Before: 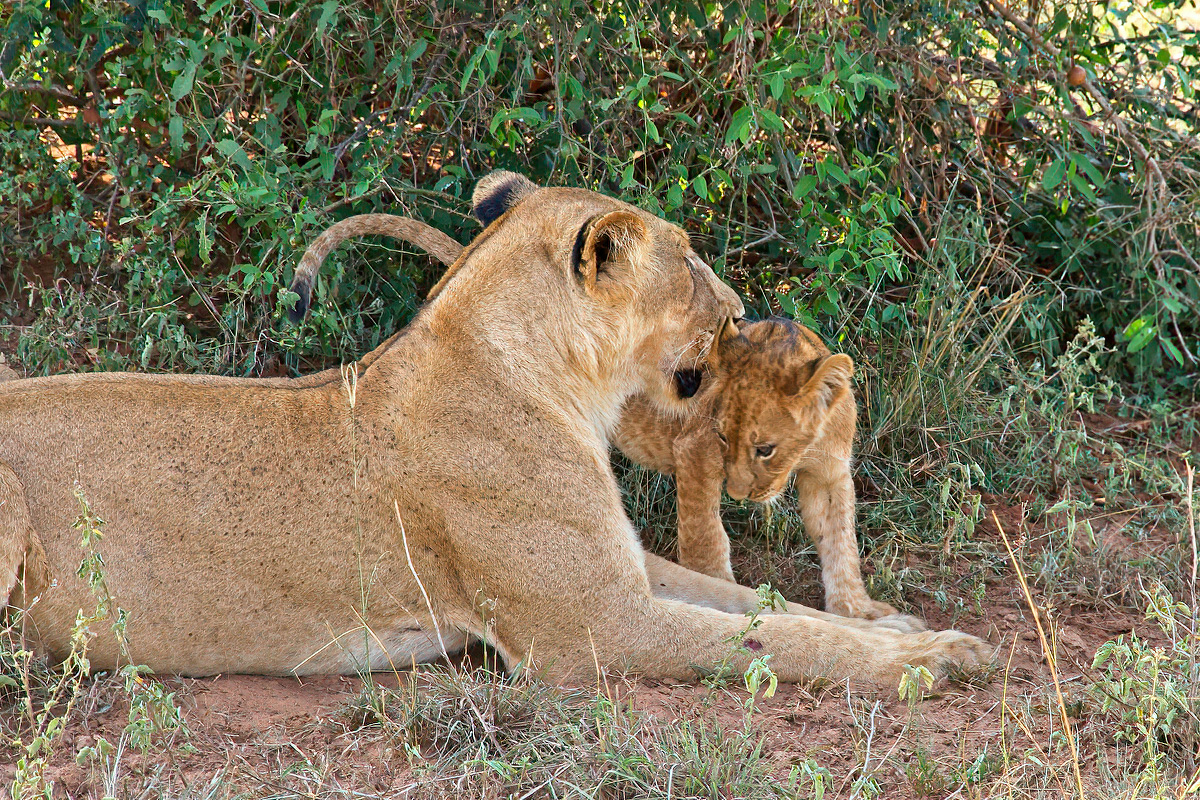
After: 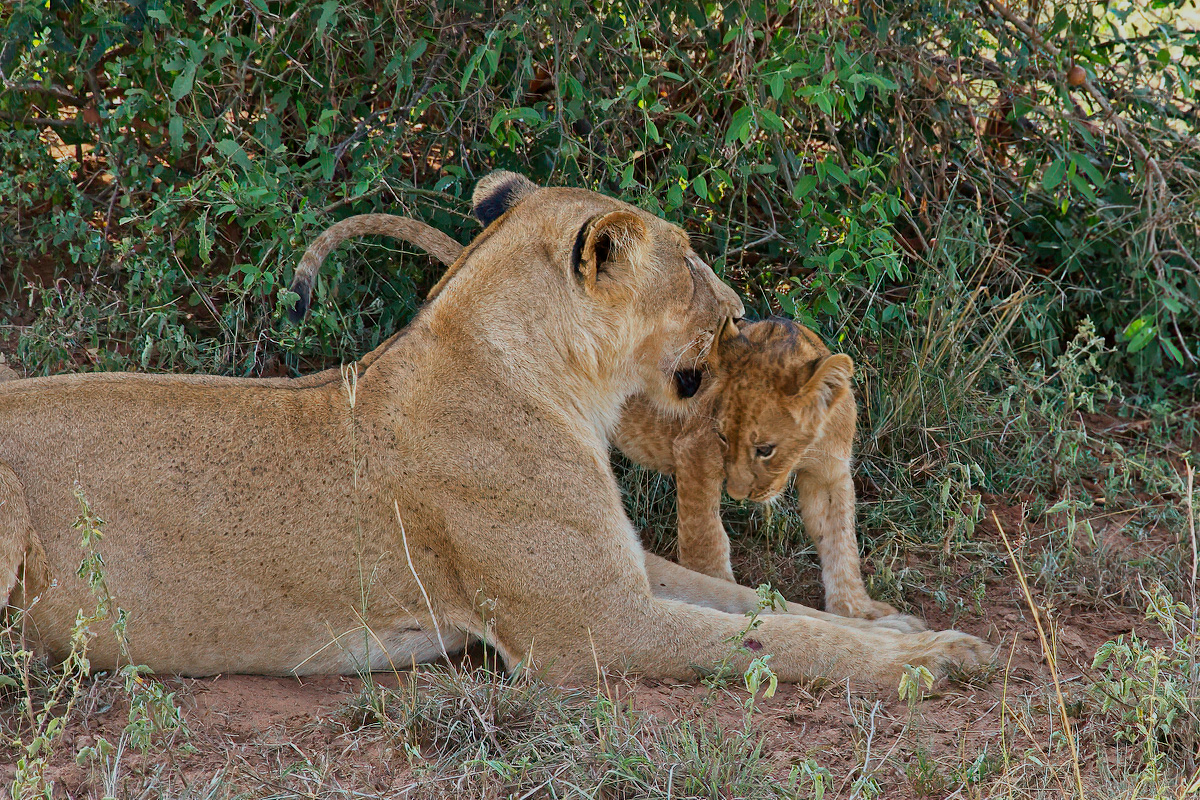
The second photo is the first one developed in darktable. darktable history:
exposure: exposure -0.582 EV, compensate highlight preservation false
white balance: red 0.982, blue 1.018
